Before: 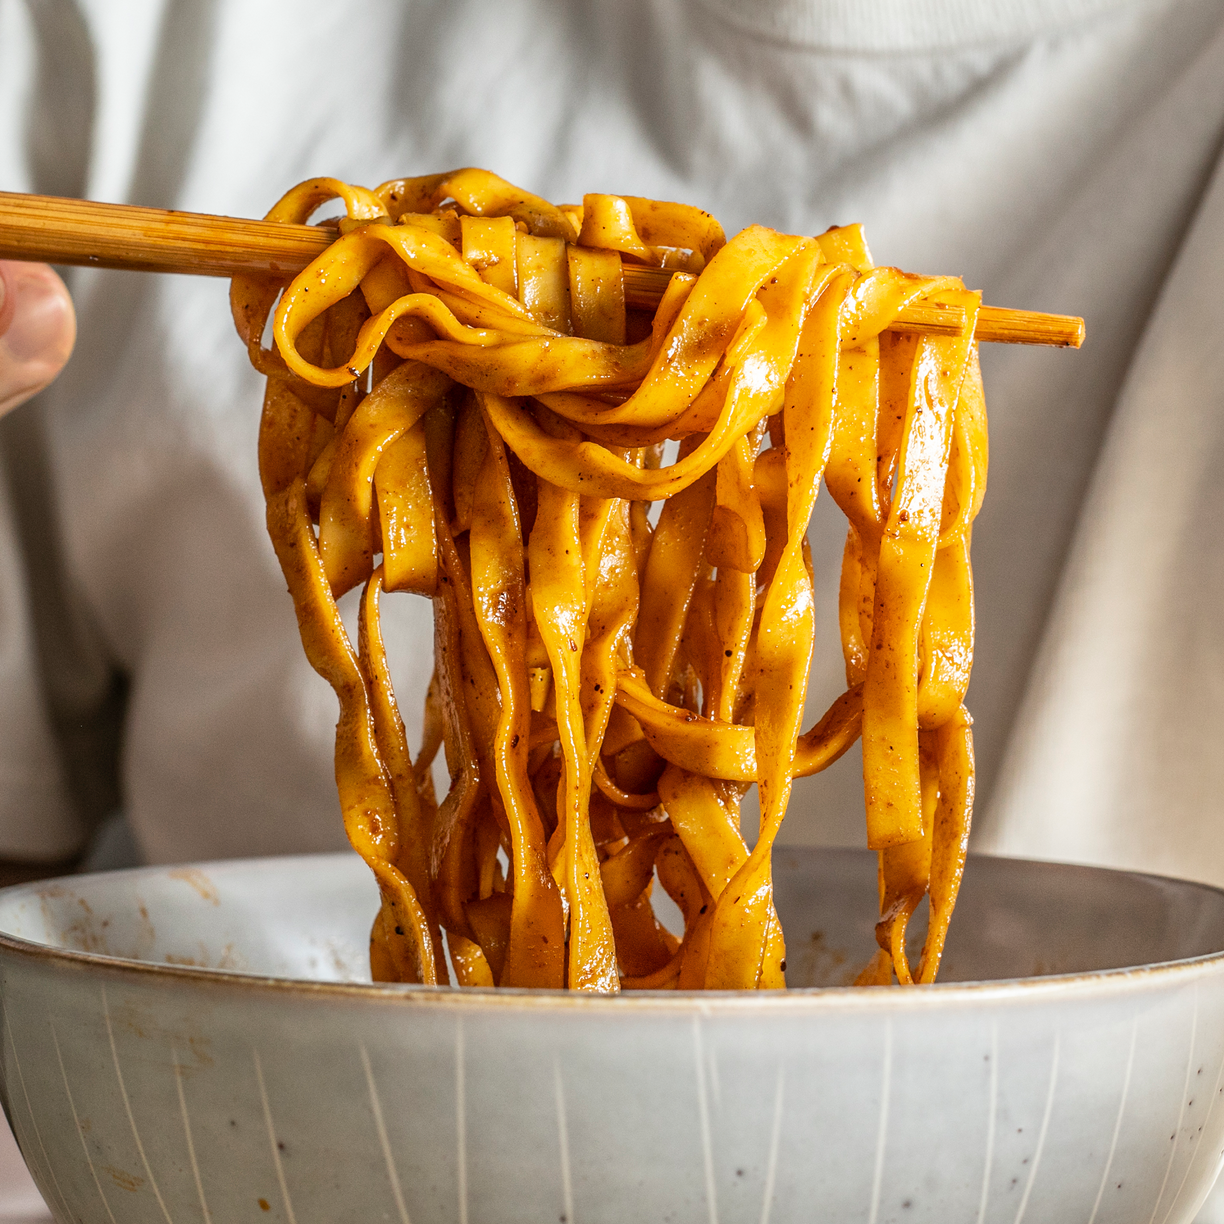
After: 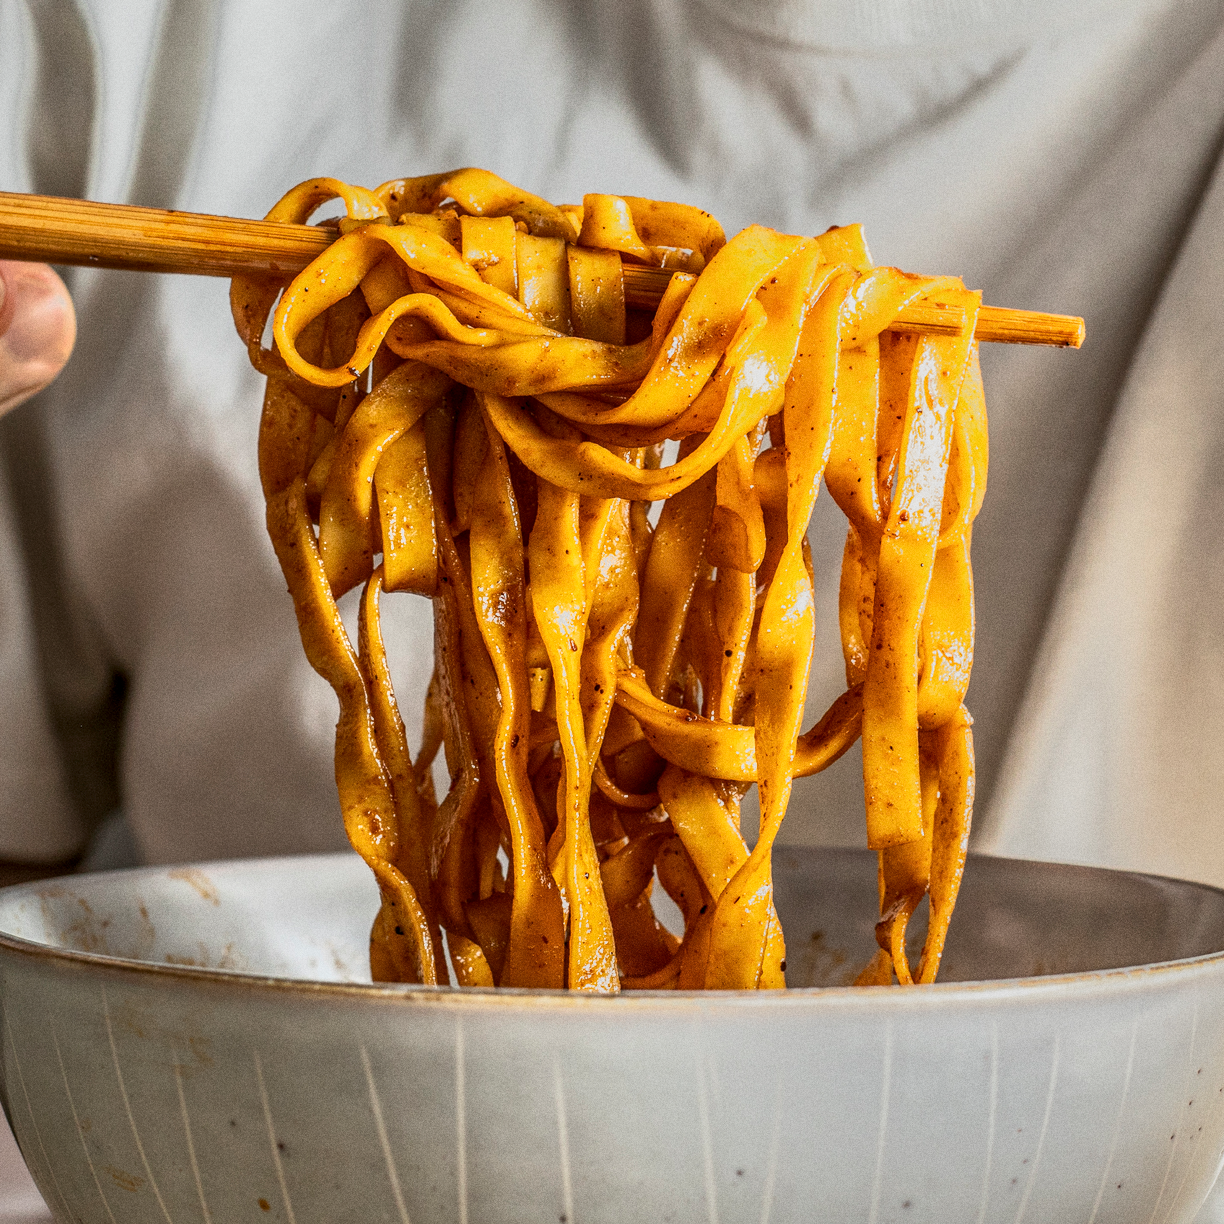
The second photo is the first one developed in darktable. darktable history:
local contrast: on, module defaults
grain: on, module defaults
tone equalizer: -7 EV -0.63 EV, -6 EV 1 EV, -5 EV -0.45 EV, -4 EV 0.43 EV, -3 EV 0.41 EV, -2 EV 0.15 EV, -1 EV -0.15 EV, +0 EV -0.39 EV, smoothing diameter 25%, edges refinement/feathering 10, preserve details guided filter
